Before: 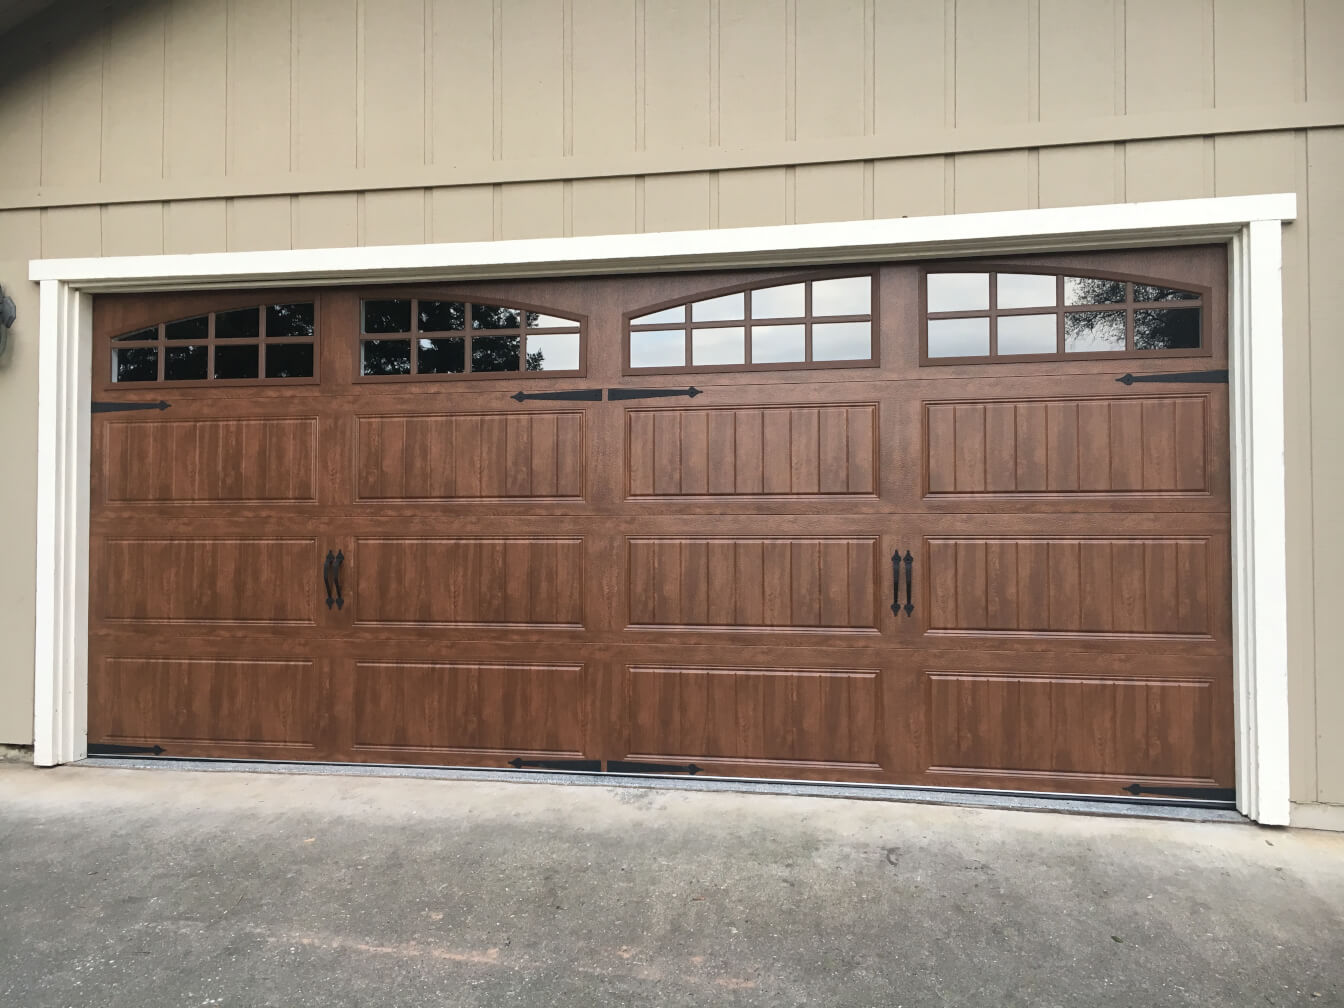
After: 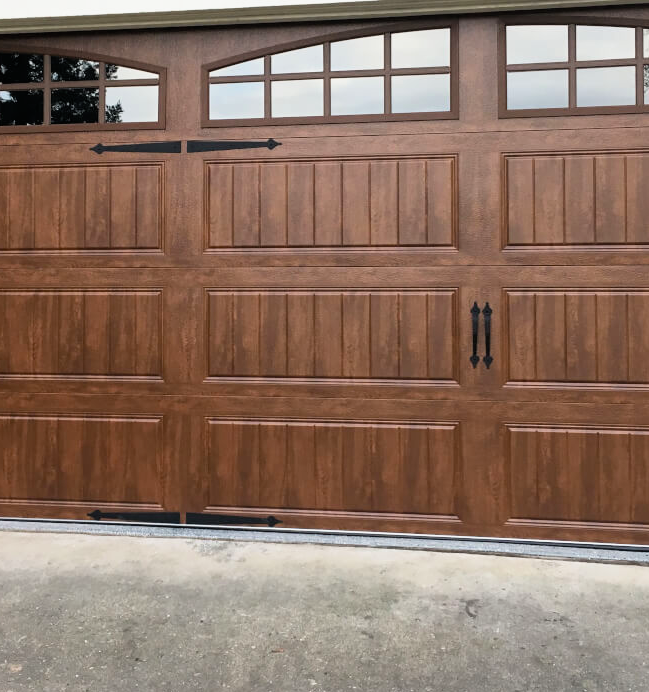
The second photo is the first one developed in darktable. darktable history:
crop: left 31.379%, top 24.658%, right 20.326%, bottom 6.628%
filmic rgb: black relative exposure -12 EV, white relative exposure 2.8 EV, threshold 3 EV, target black luminance 0%, hardness 8.06, latitude 70.41%, contrast 1.14, highlights saturation mix 10%, shadows ↔ highlights balance -0.388%, color science v4 (2020), iterations of high-quality reconstruction 10, contrast in shadows soft, contrast in highlights soft, enable highlight reconstruction true
